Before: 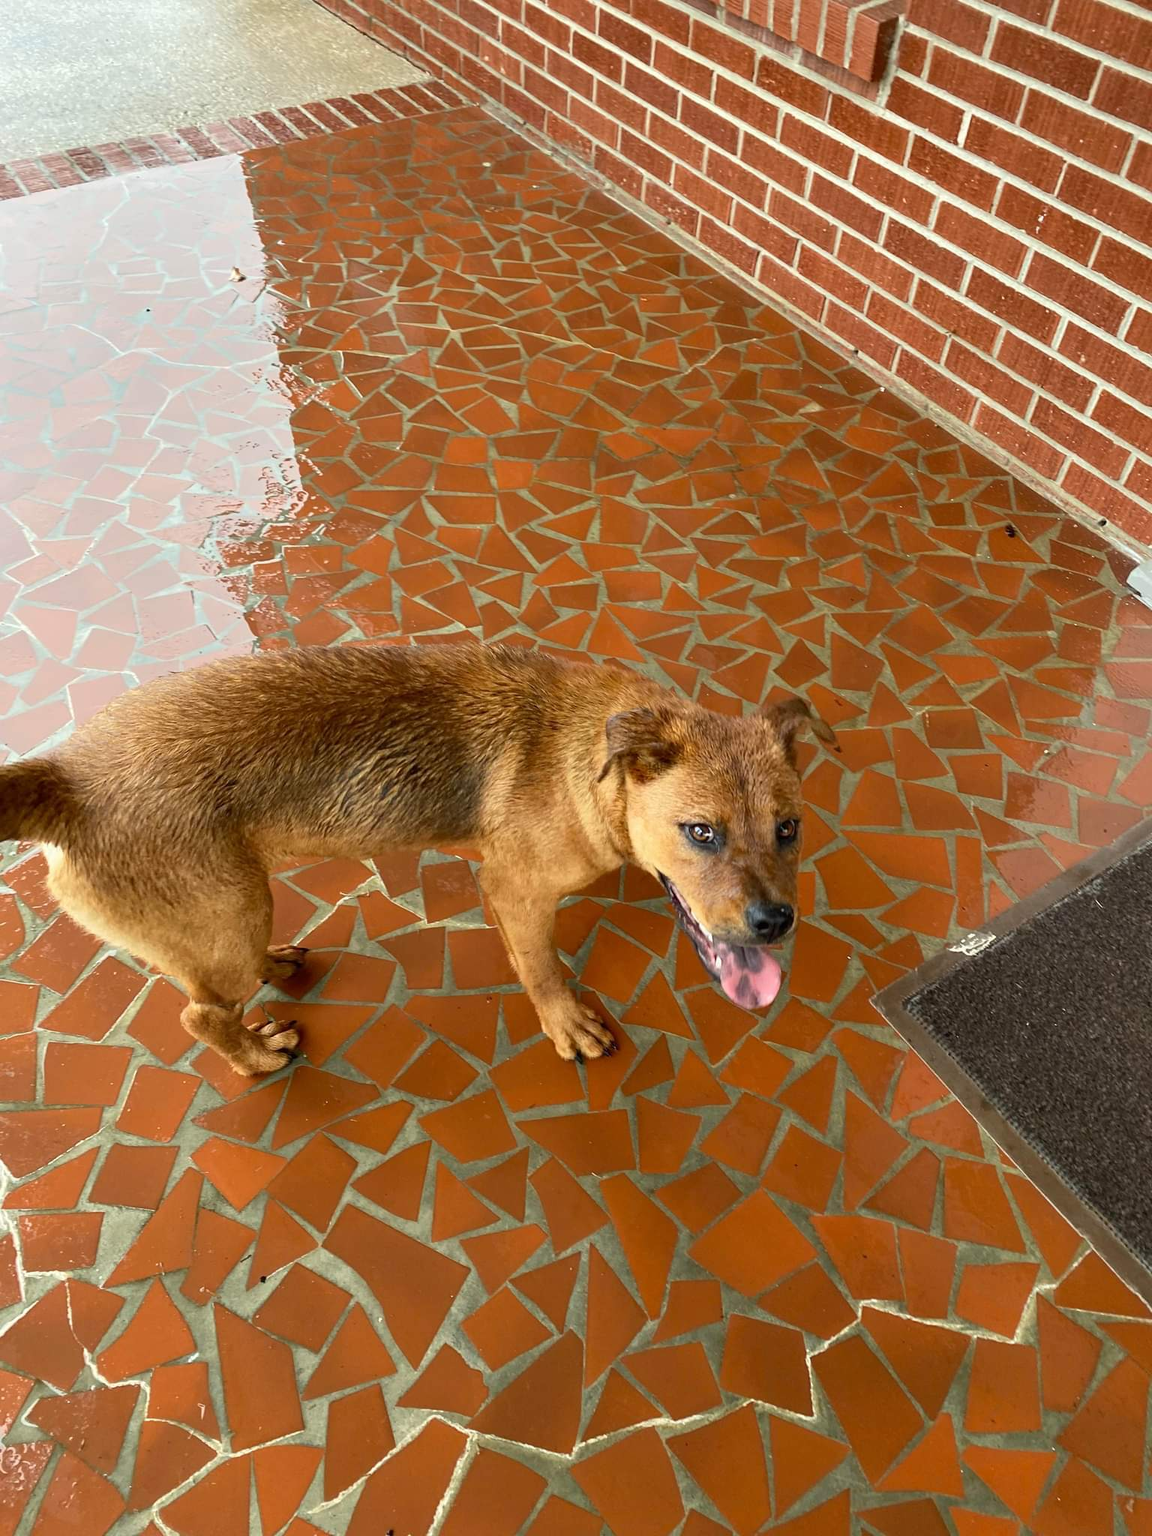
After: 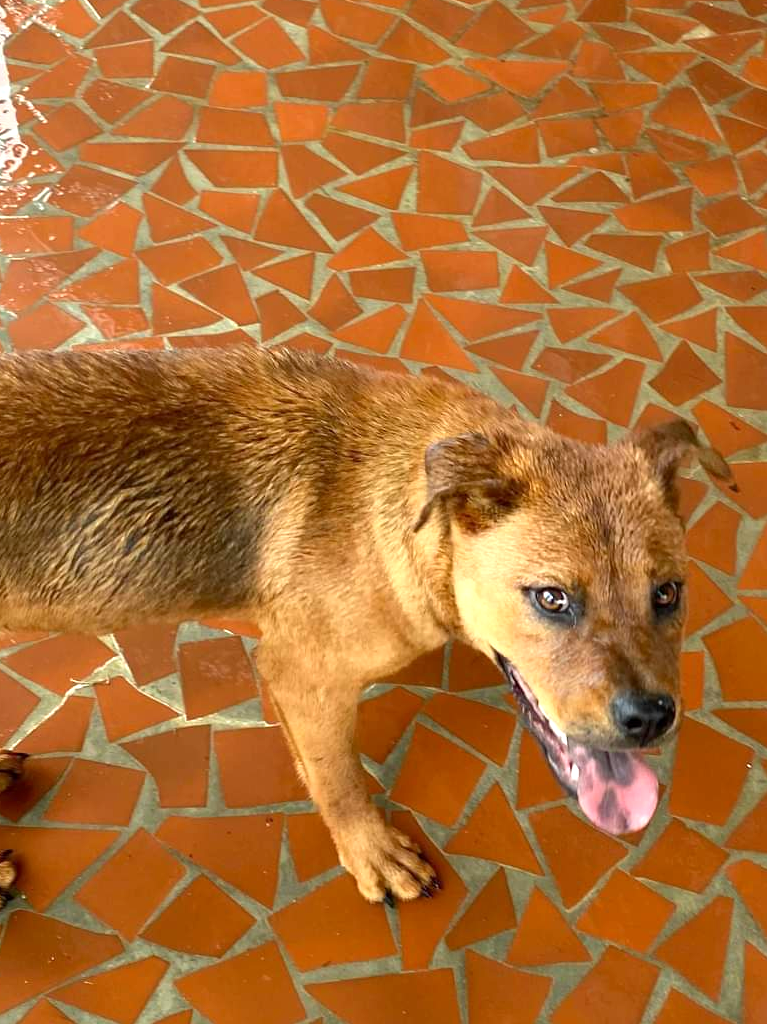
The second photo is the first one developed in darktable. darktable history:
crop: left 25%, top 25%, right 25%, bottom 25%
exposure: black level correction 0.001, exposure 0.5 EV, compensate exposure bias true, compensate highlight preservation false
